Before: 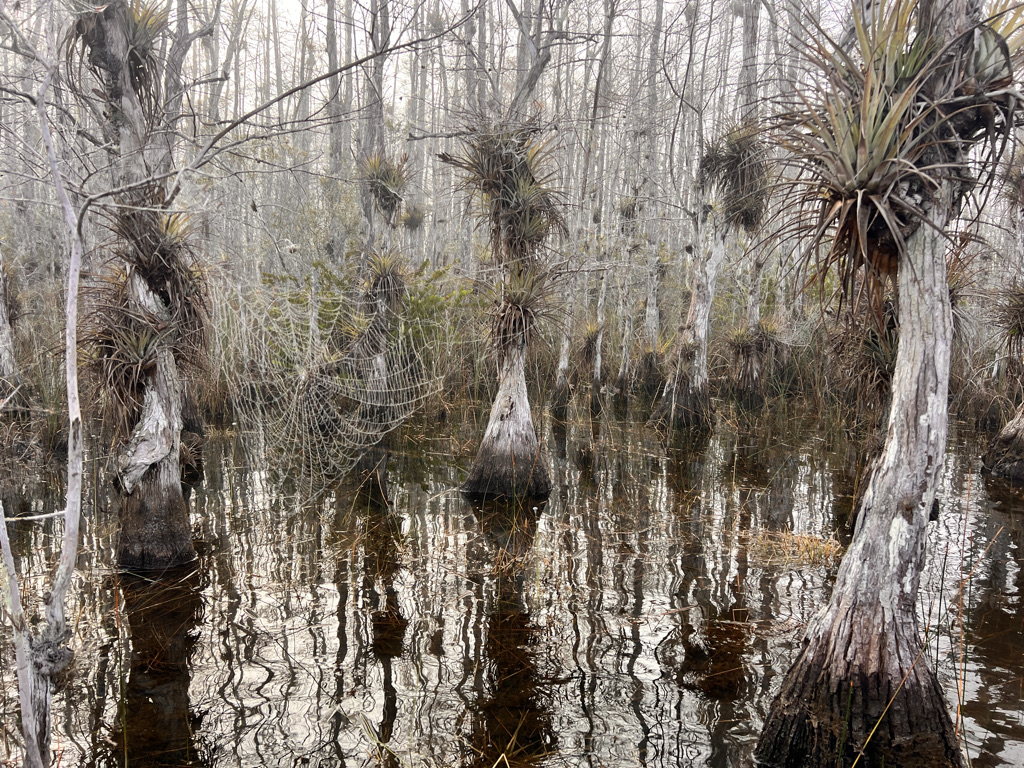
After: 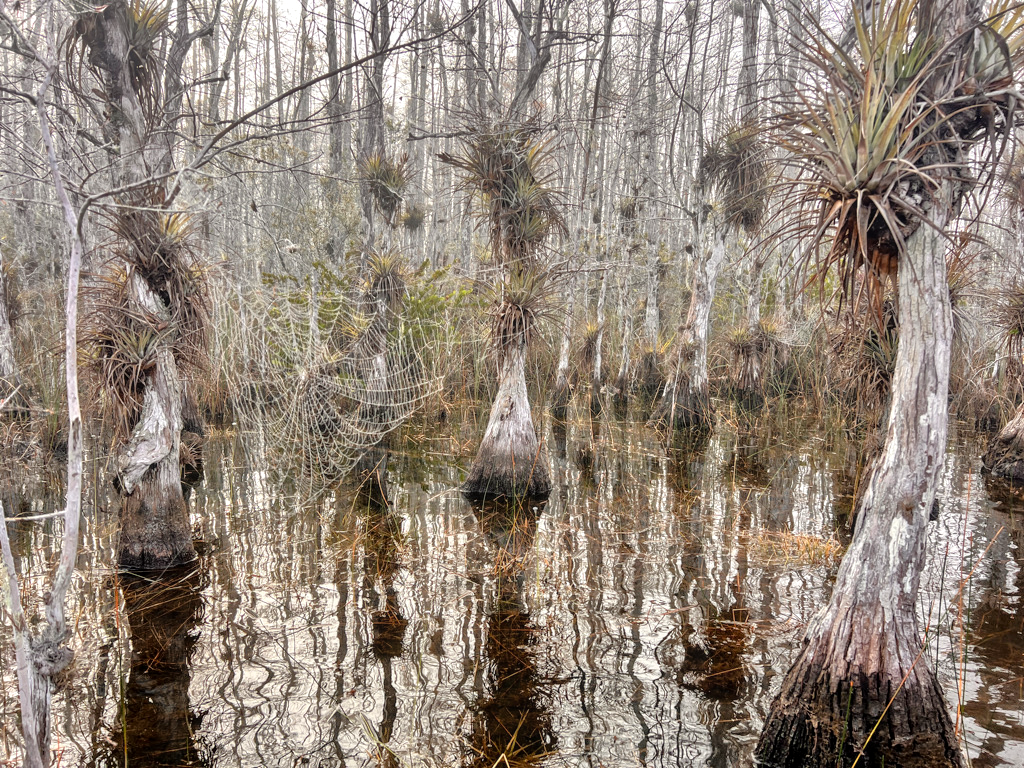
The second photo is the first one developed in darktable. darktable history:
shadows and highlights: radius 108.52, shadows 23.73, highlights -59.32, low approximation 0.01, soften with gaussian
tone equalizer: -7 EV 0.15 EV, -6 EV 0.6 EV, -5 EV 1.15 EV, -4 EV 1.33 EV, -3 EV 1.15 EV, -2 EV 0.6 EV, -1 EV 0.15 EV, mask exposure compensation -0.5 EV
contrast equalizer: octaves 7, y [[0.6 ×6], [0.55 ×6], [0 ×6], [0 ×6], [0 ×6]], mix -0.3
local contrast: detail 130%
